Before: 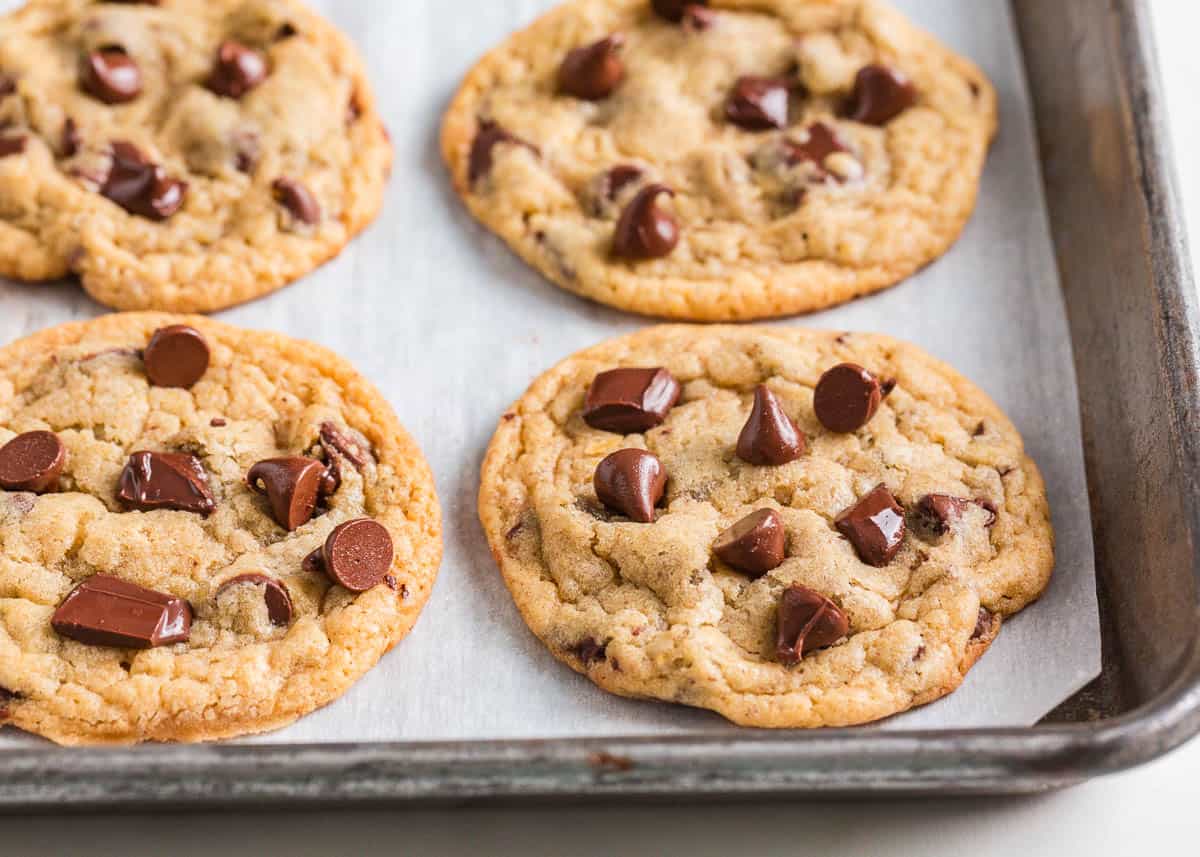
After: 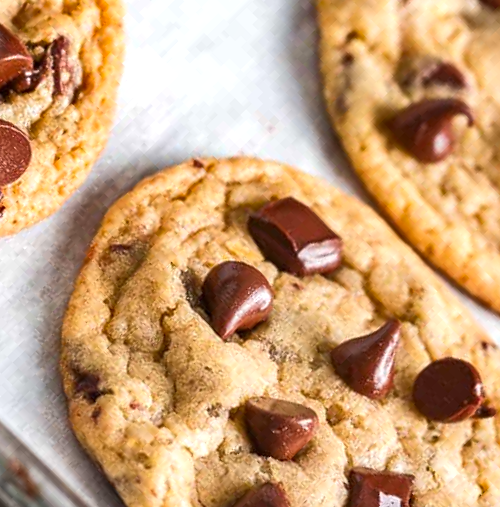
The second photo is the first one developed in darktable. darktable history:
exposure: exposure 0.299 EV, compensate highlight preservation false
crop and rotate: angle -45.33°, top 16.639%, right 0.882%, bottom 11.676%
shadows and highlights: shadows 60.89, soften with gaussian
